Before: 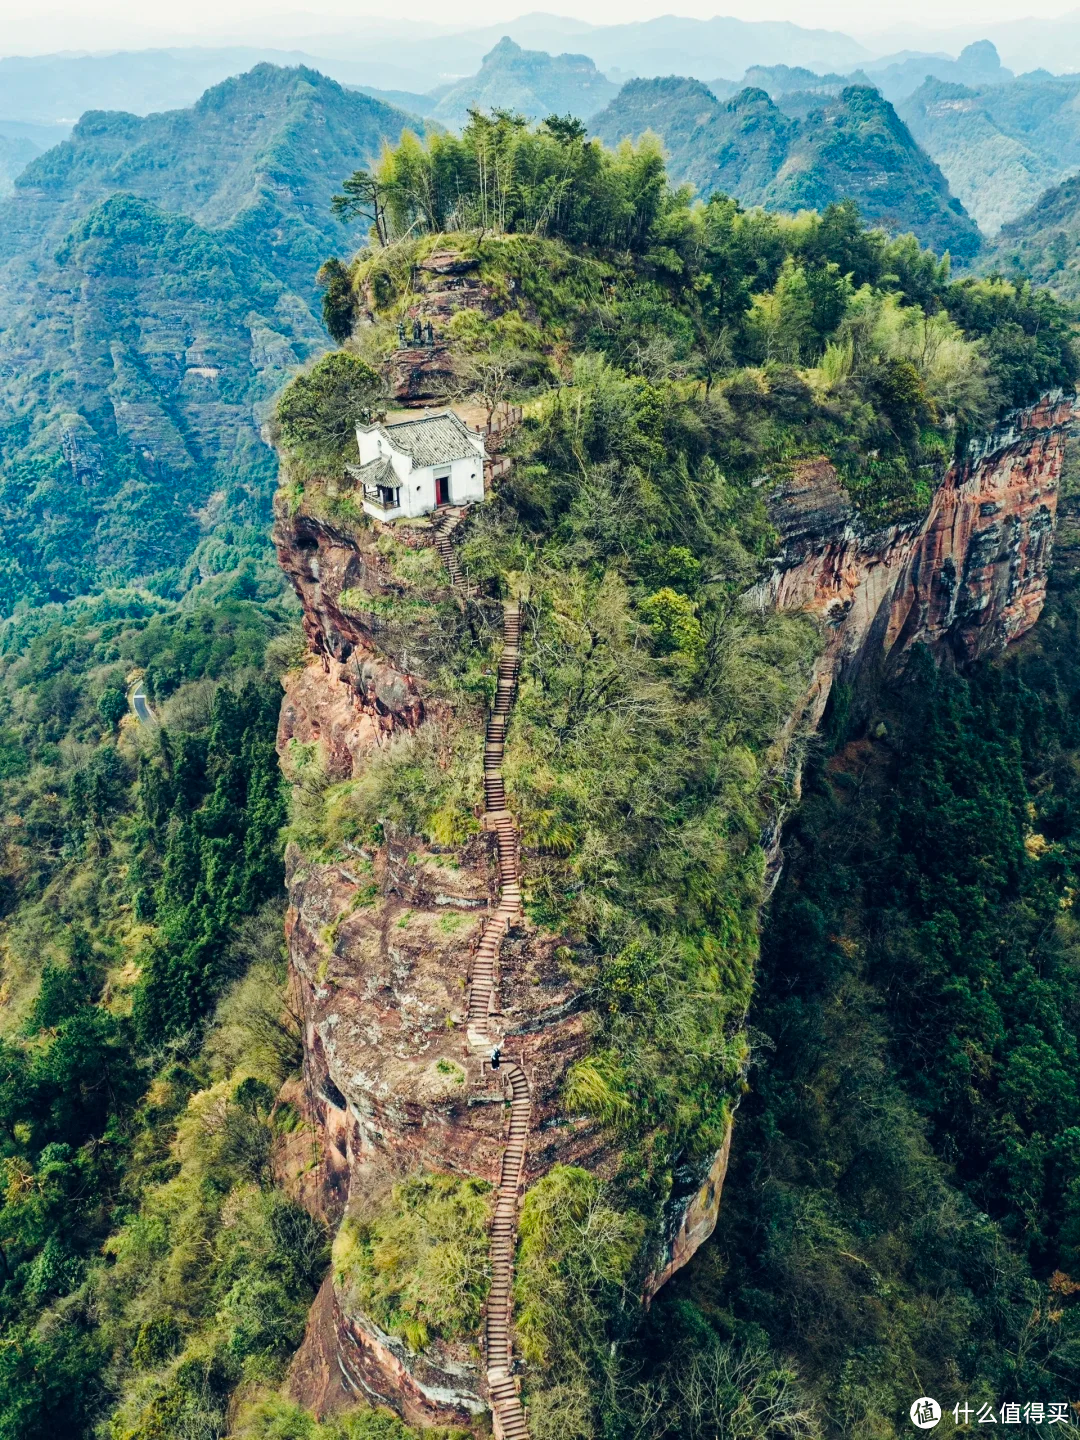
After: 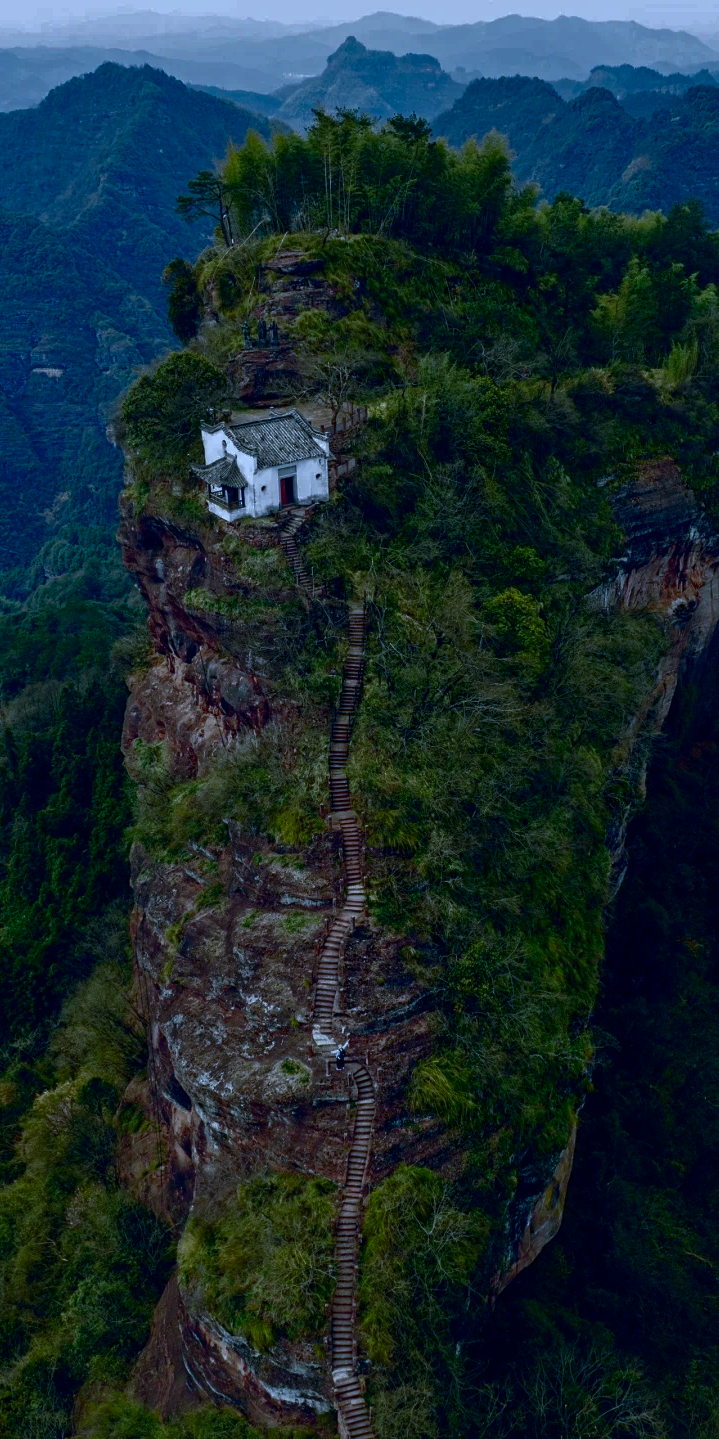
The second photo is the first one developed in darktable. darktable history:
crop and rotate: left 14.436%, right 18.898%
contrast brightness saturation: brightness -0.52
base curve: curves: ch0 [(0, 0) (0.841, 0.609) (1, 1)]
white balance: red 0.871, blue 1.249
